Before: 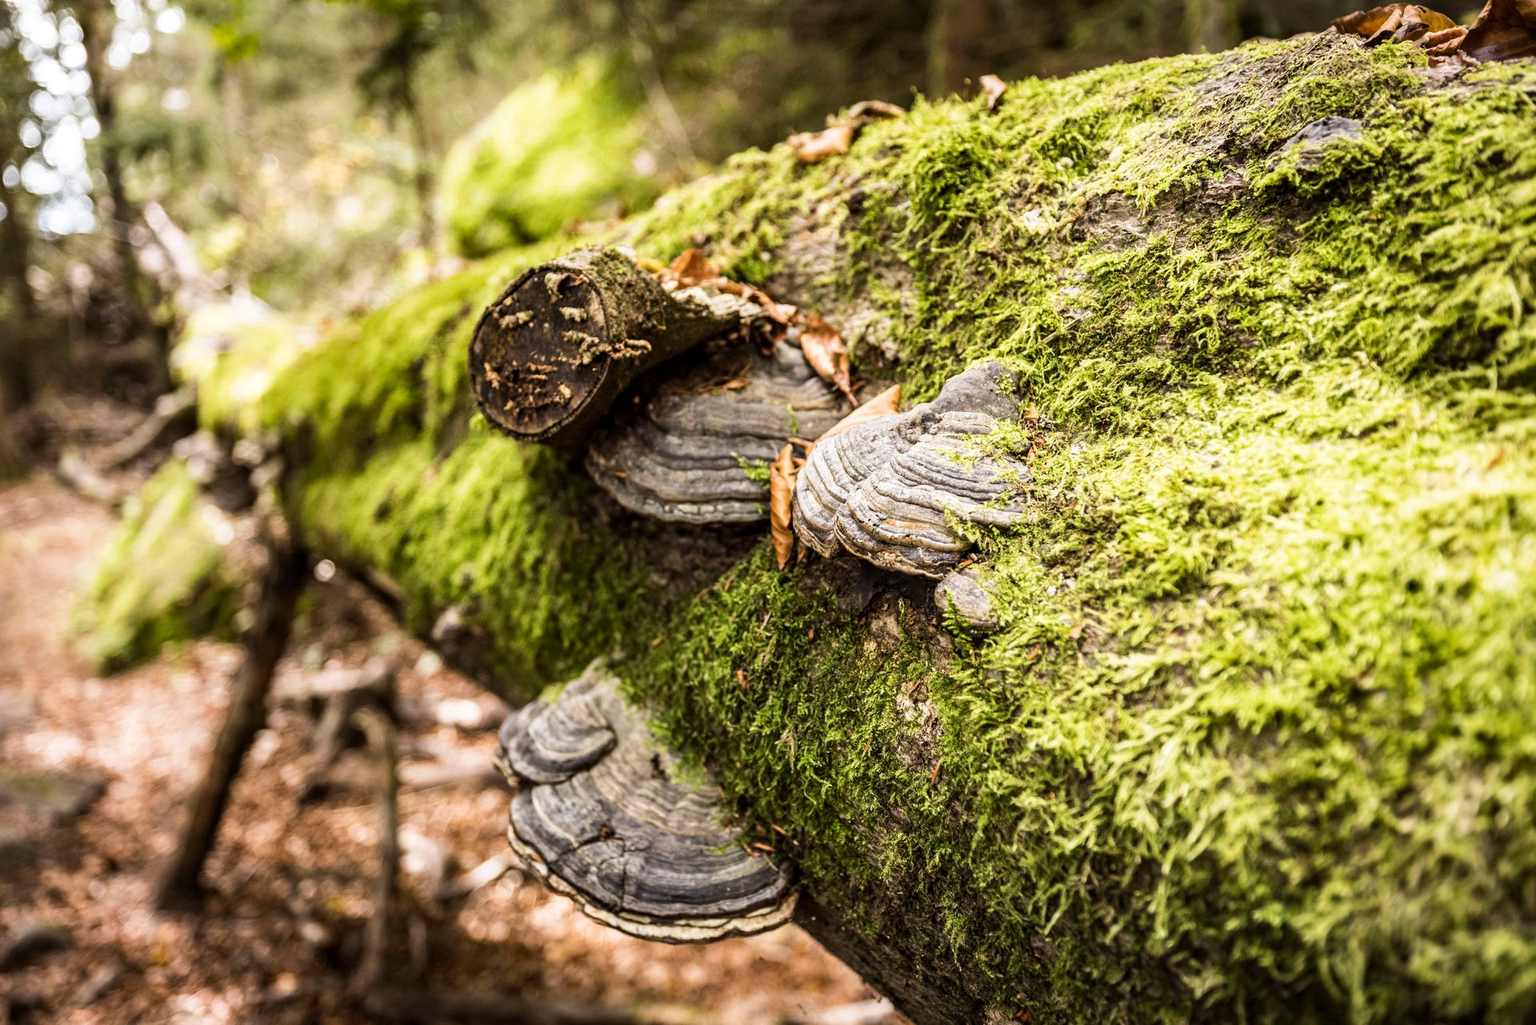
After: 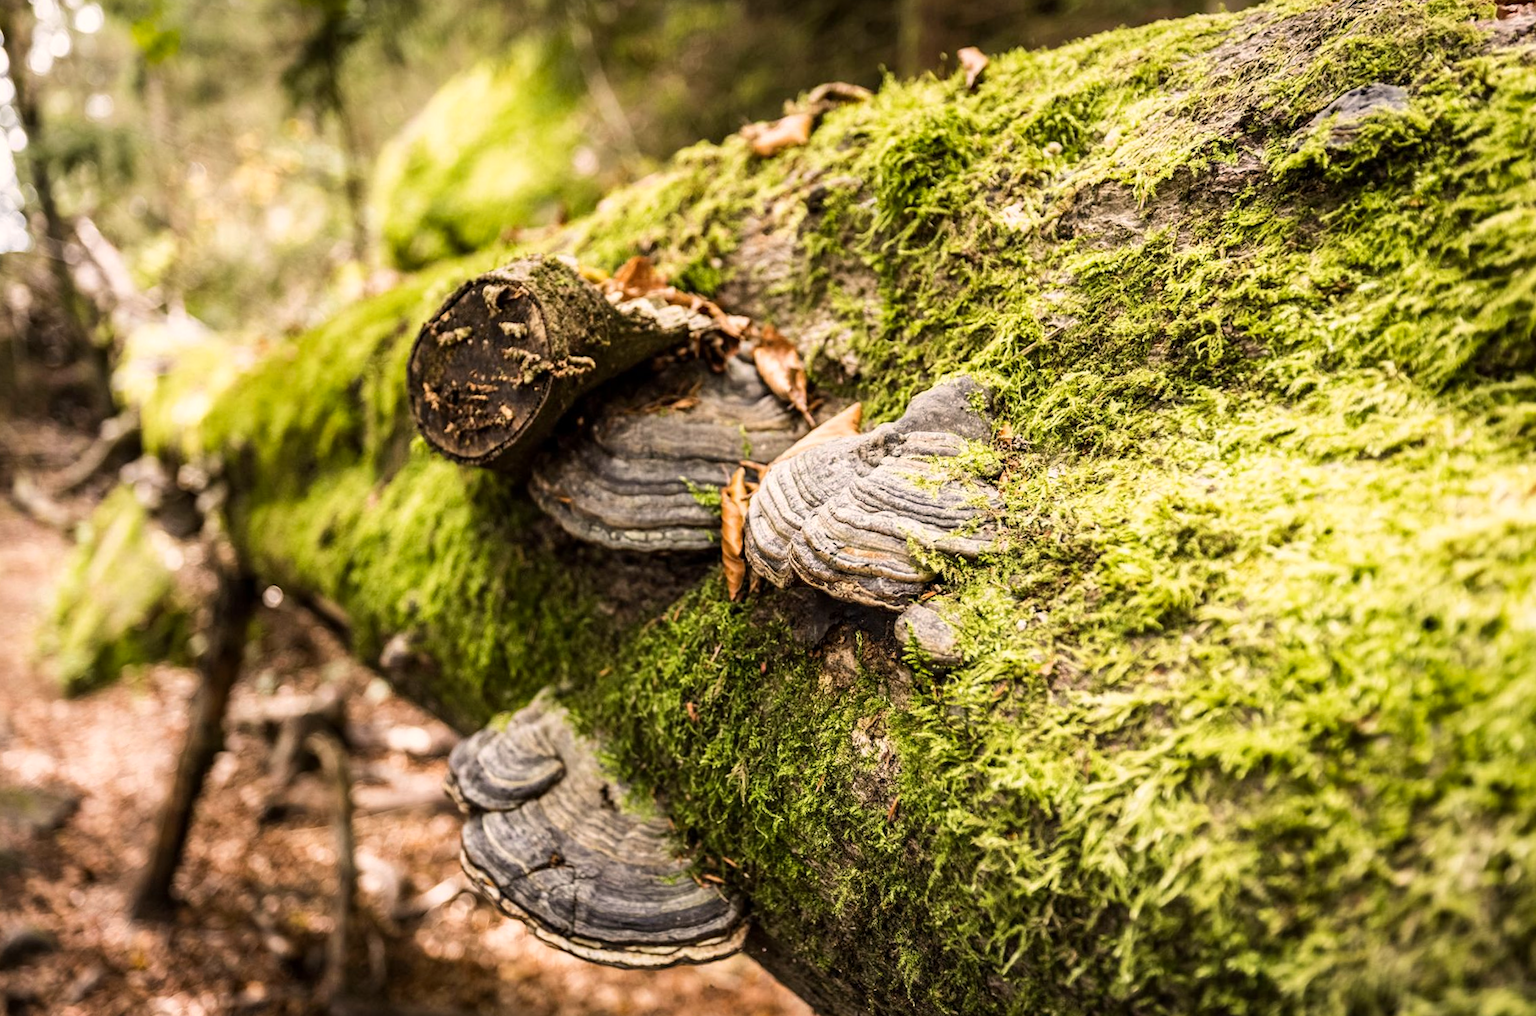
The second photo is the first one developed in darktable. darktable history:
rotate and perspective: rotation 0.062°, lens shift (vertical) 0.115, lens shift (horizontal) -0.133, crop left 0.047, crop right 0.94, crop top 0.061, crop bottom 0.94
color correction: highlights a* 3.84, highlights b* 5.07
